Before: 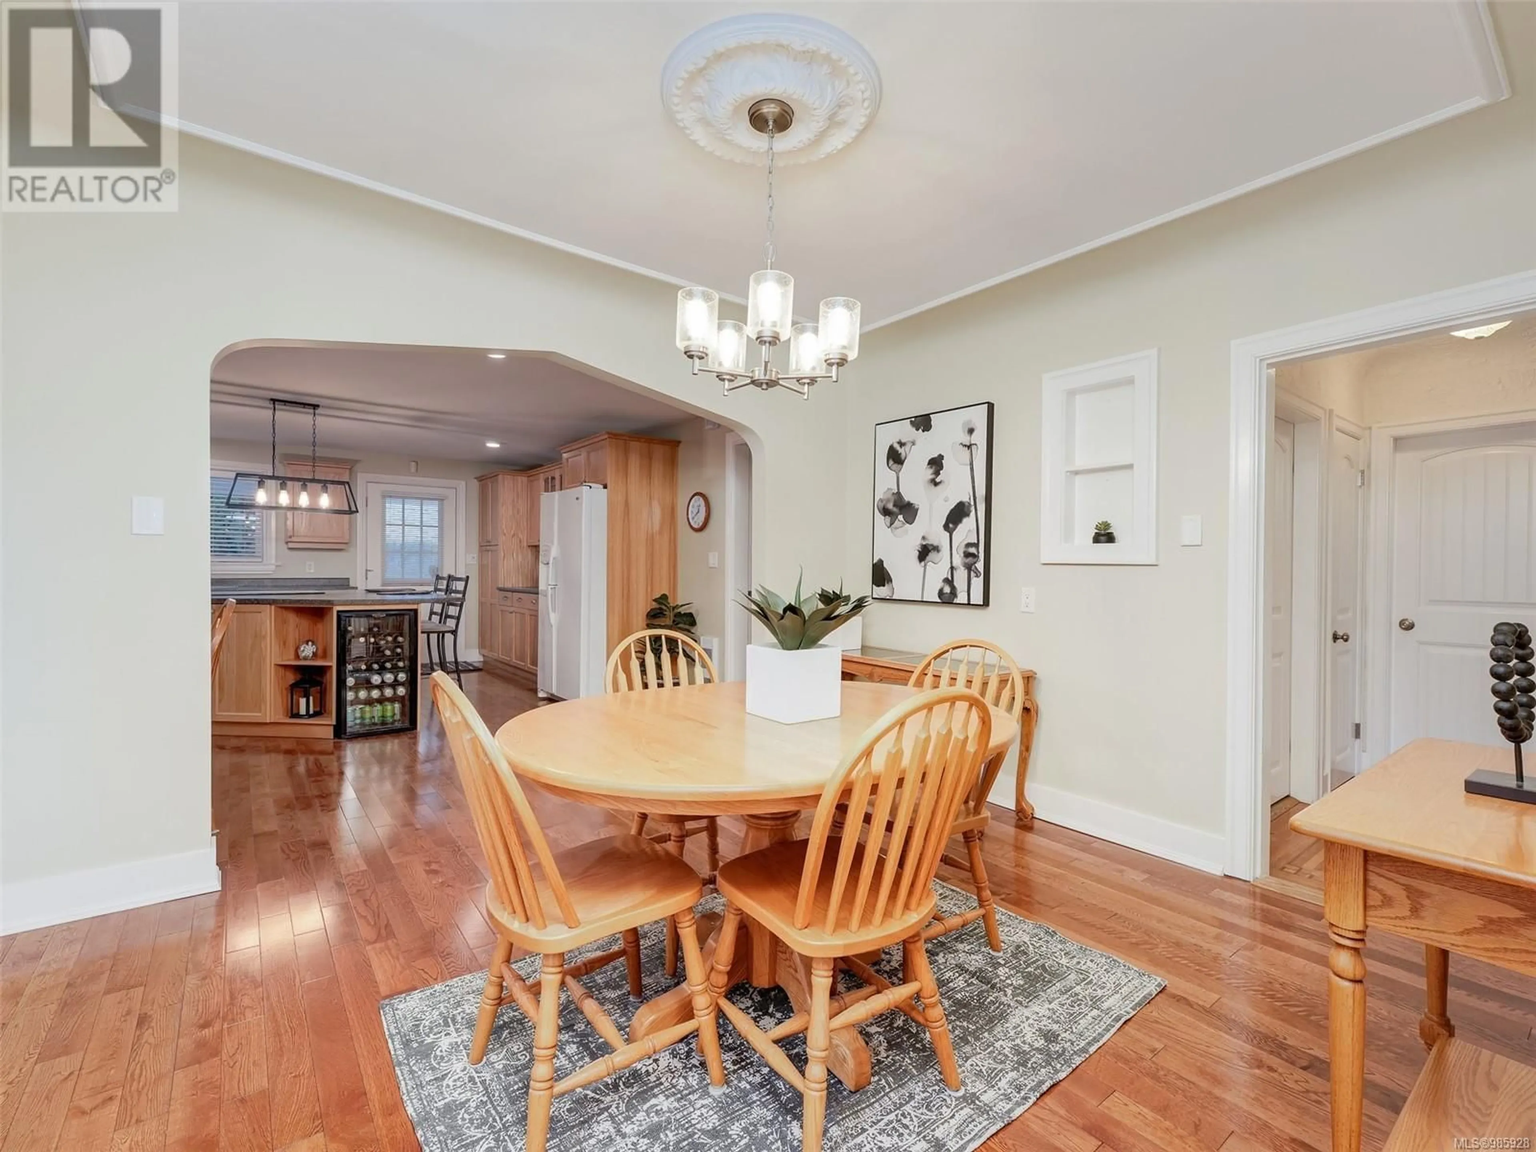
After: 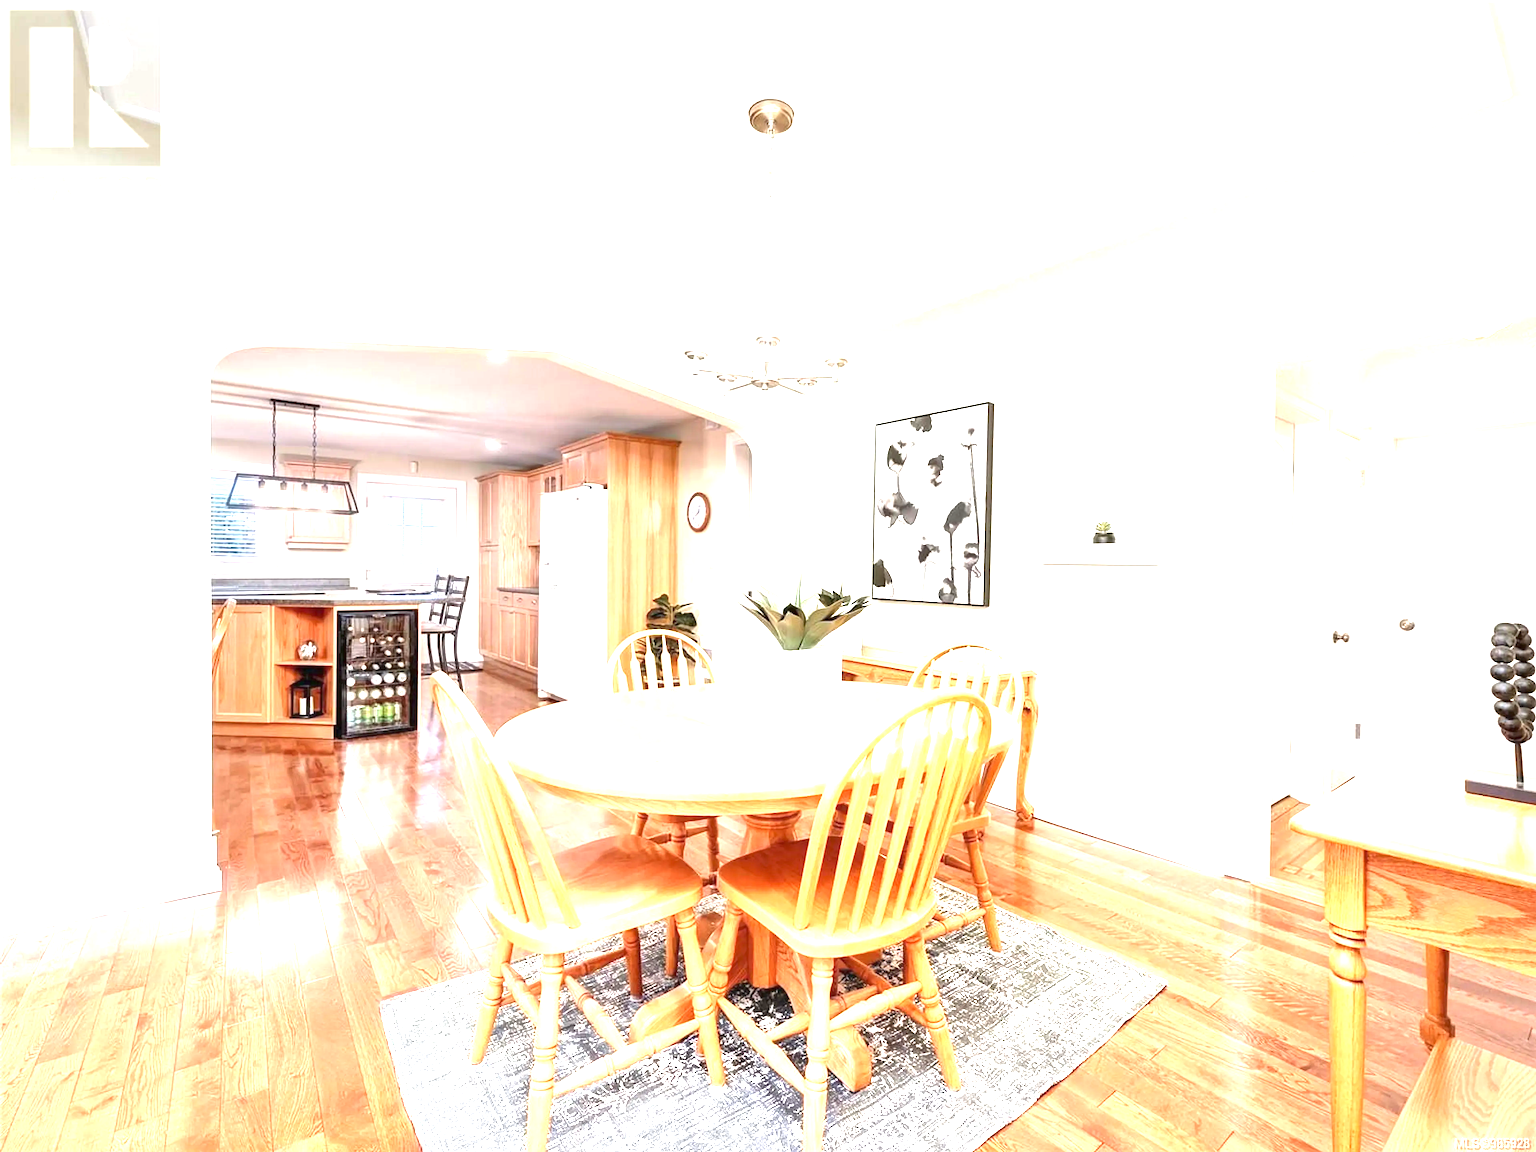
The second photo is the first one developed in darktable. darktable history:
exposure: black level correction 0, exposure 2.093 EV, compensate exposure bias true, compensate highlight preservation false
